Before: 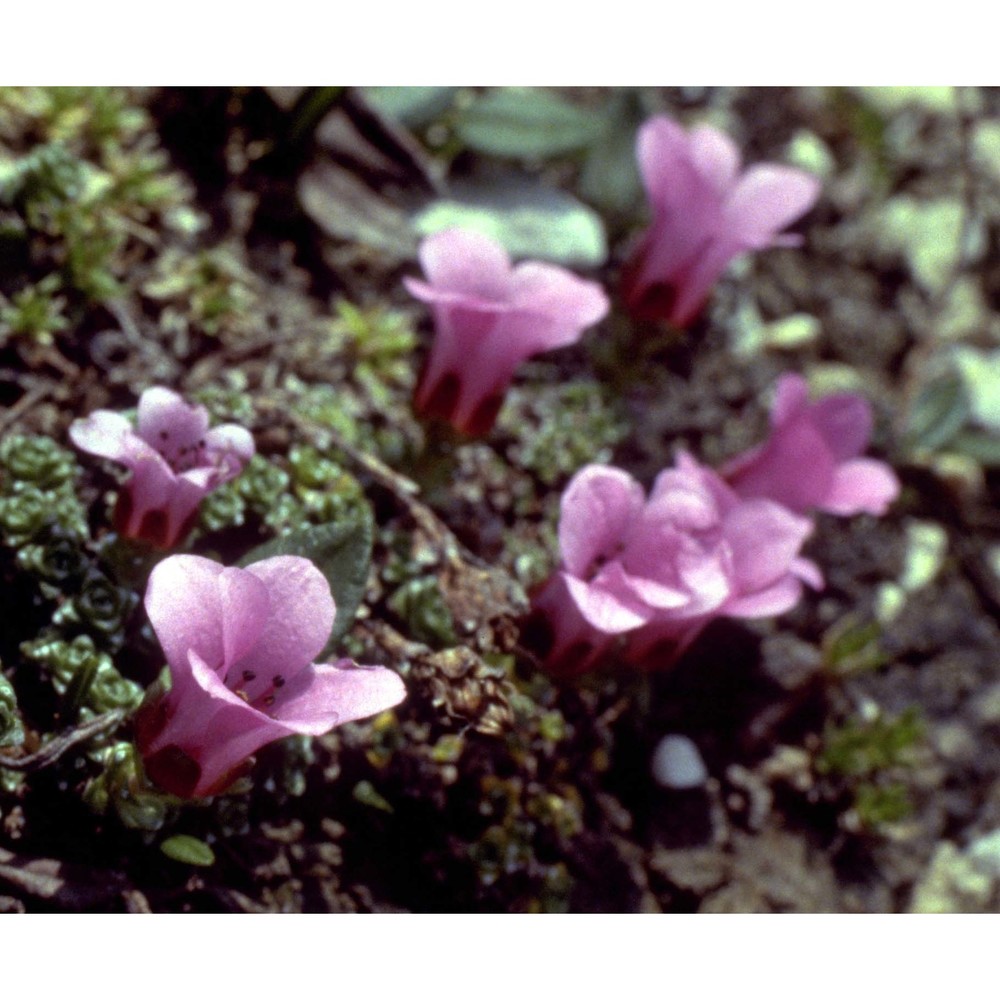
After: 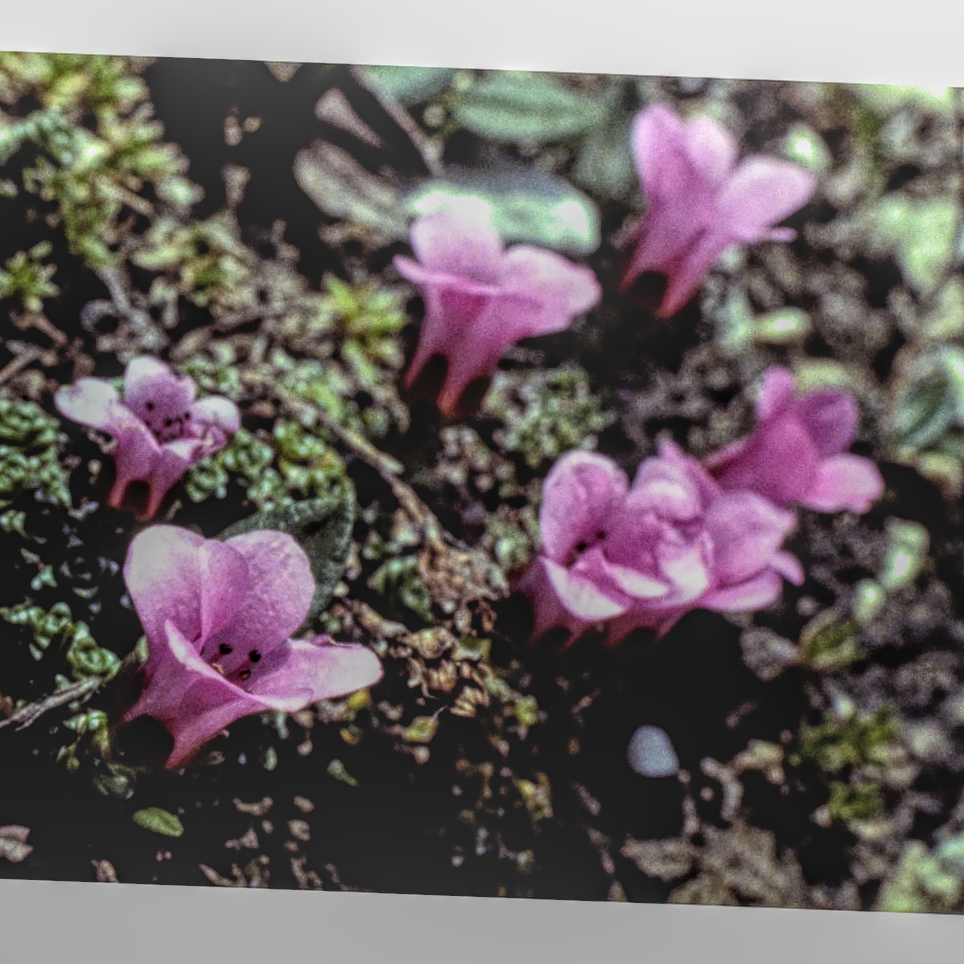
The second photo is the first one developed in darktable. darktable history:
exposure: exposure 0.217 EV, compensate exposure bias true, compensate highlight preservation false
filmic rgb: black relative exposure -5.3 EV, white relative exposure 2.85 EV, threshold 3.01 EV, dynamic range scaling -37.65%, hardness 3.98, contrast 1.618, highlights saturation mix -0.917%, color science v6 (2022), iterations of high-quality reconstruction 10, enable highlight reconstruction true
local contrast: highlights 20%, shadows 23%, detail 200%, midtone range 0.2
crop and rotate: angle -2.17°
